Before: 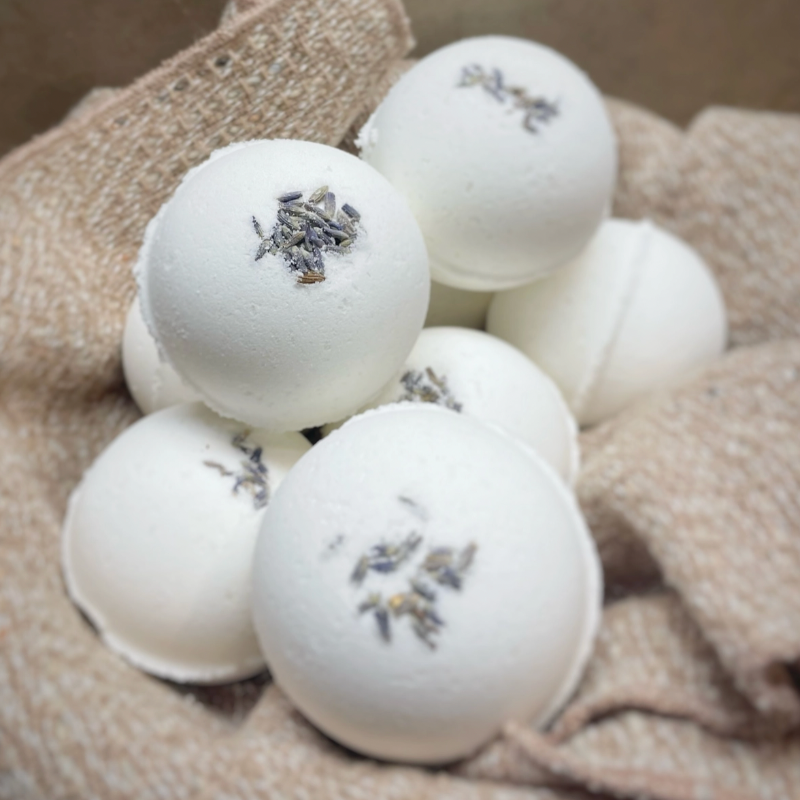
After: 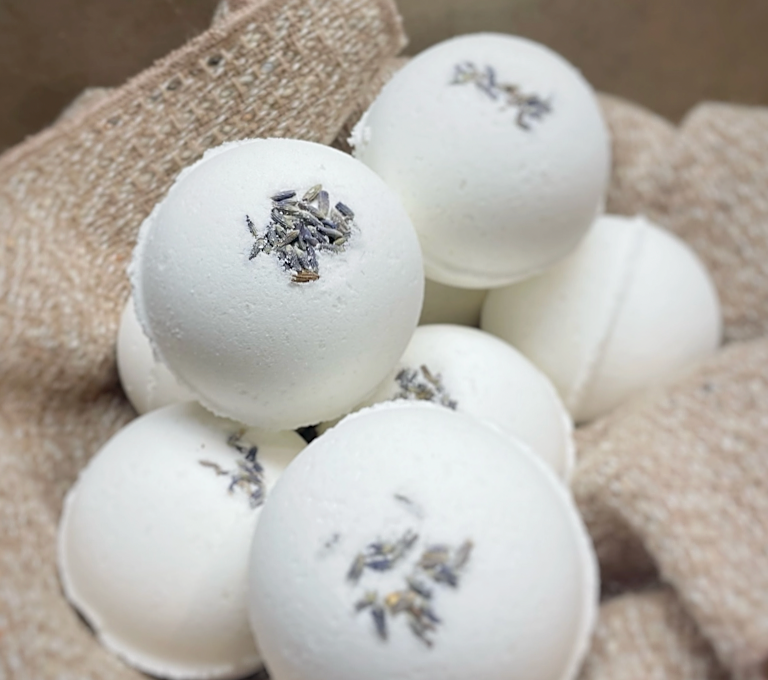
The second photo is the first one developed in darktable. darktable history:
sharpen: on, module defaults
crop and rotate: angle 0.417°, left 0.366%, right 2.936%, bottom 14.355%
